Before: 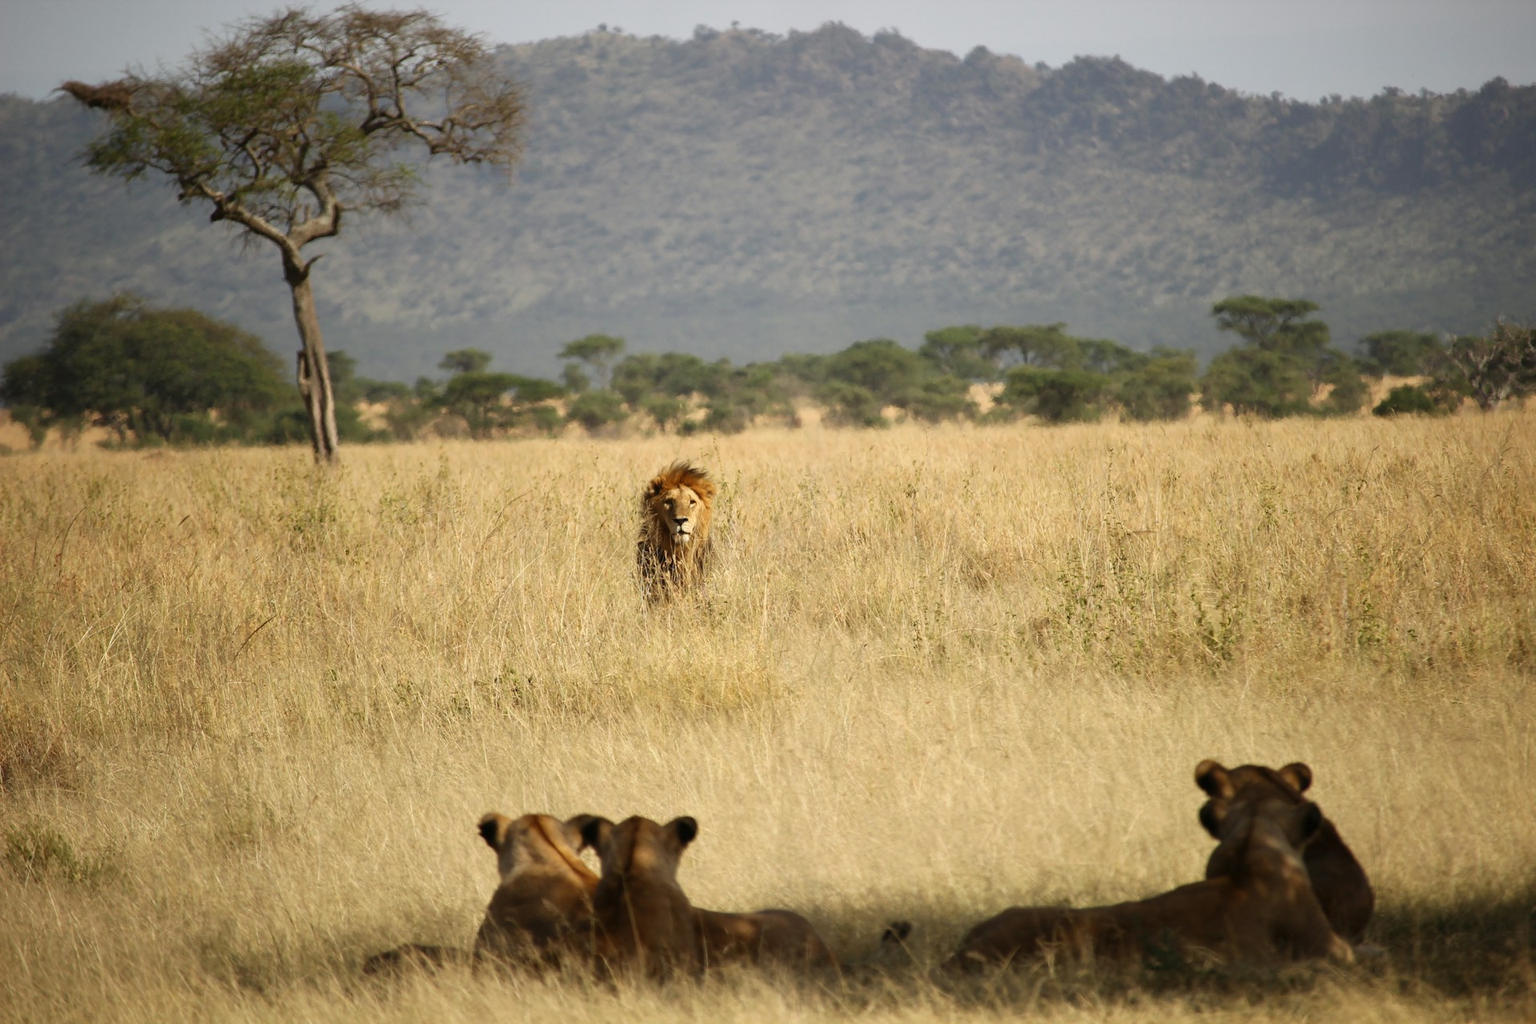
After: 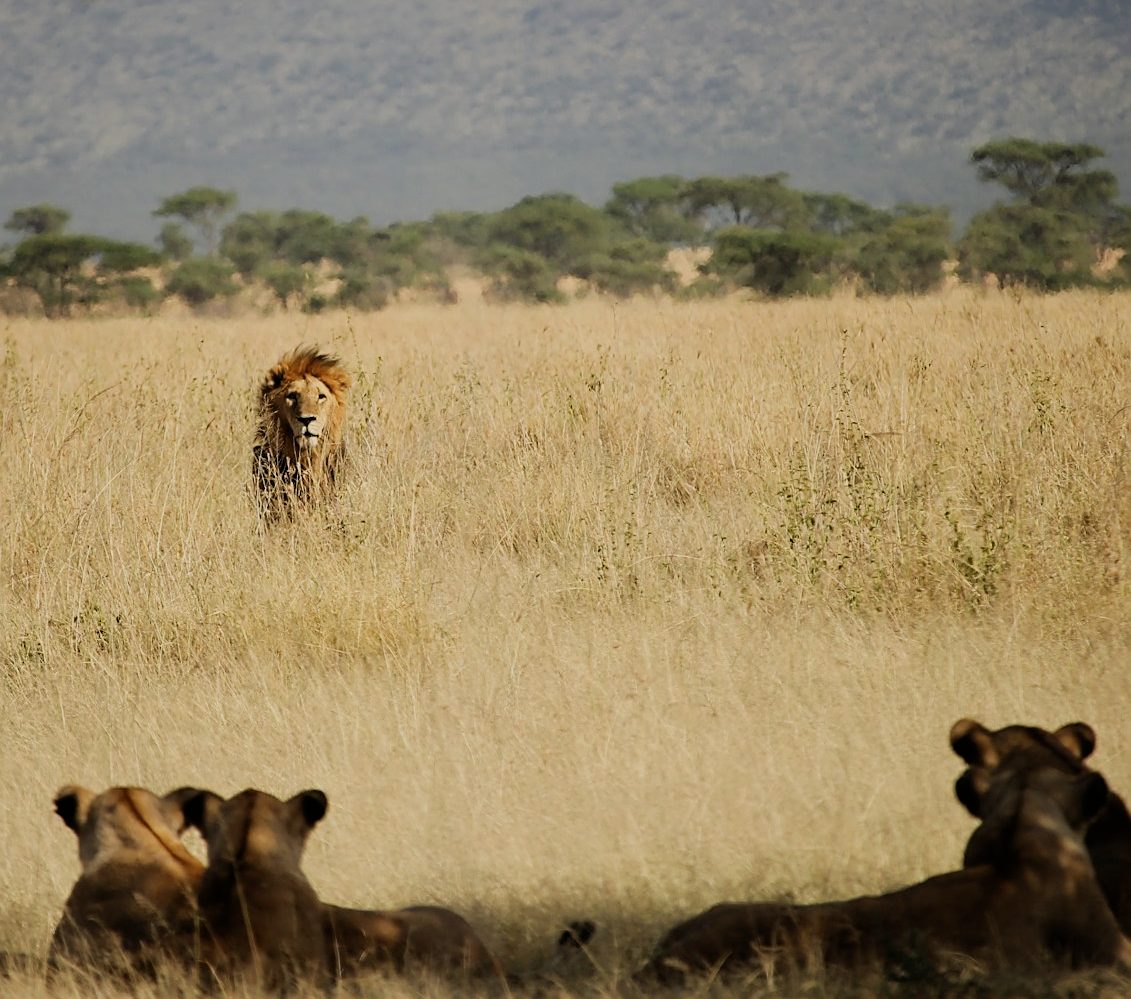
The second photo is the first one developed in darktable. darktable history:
sharpen: amount 0.596
crop and rotate: left 28.345%, top 18.112%, right 12.734%, bottom 3.834%
filmic rgb: black relative exposure -7.65 EV, white relative exposure 4.56 EV, hardness 3.61
